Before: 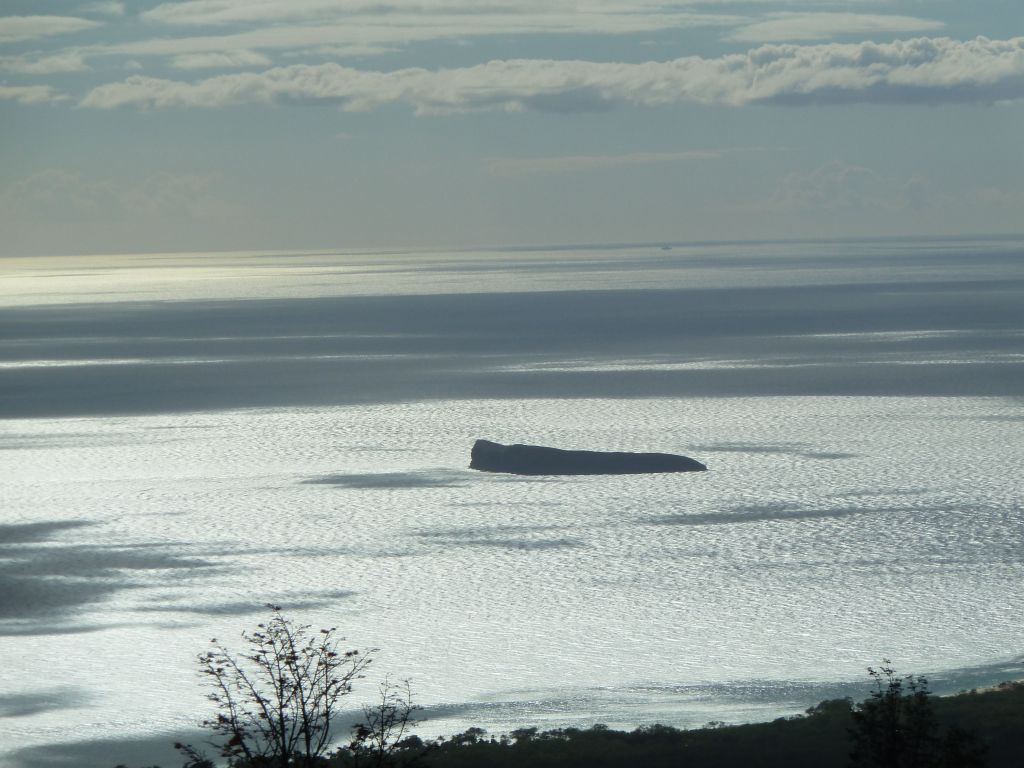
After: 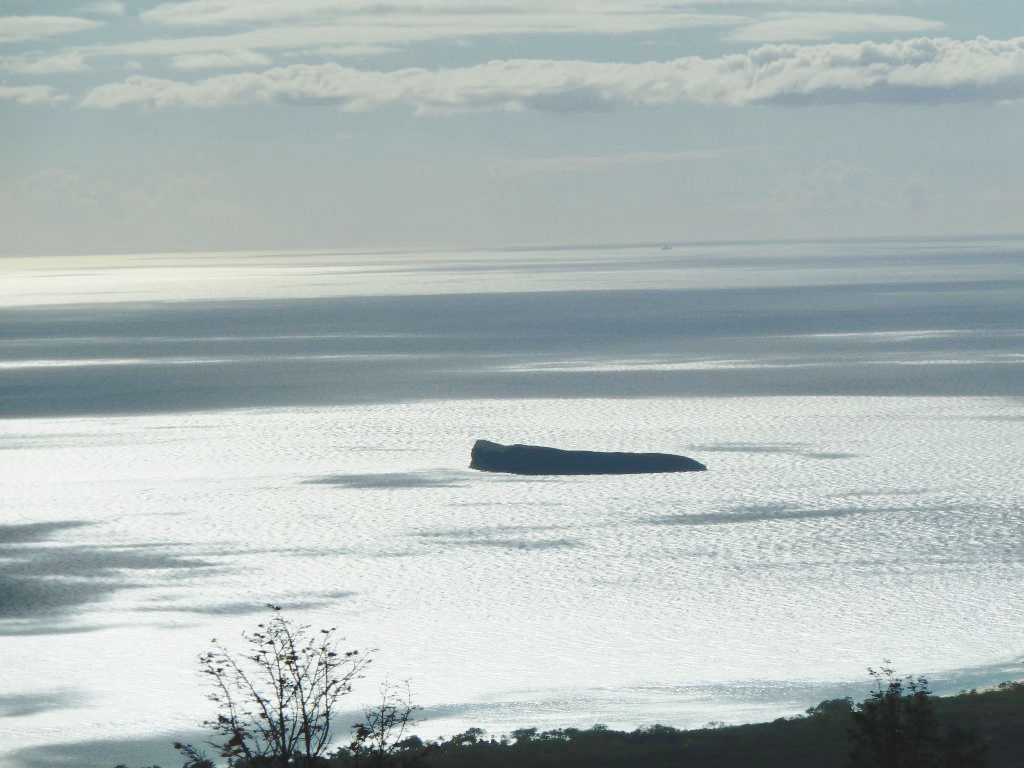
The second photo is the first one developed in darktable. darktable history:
base curve: curves: ch0 [(0, 0.007) (0.028, 0.063) (0.121, 0.311) (0.46, 0.743) (0.859, 0.957) (1, 1)], exposure shift 0.01, preserve colors none
shadows and highlights: low approximation 0.01, soften with gaussian
contrast equalizer: y [[0.6 ×6], [0.55 ×6], [0 ×6], [0 ×6], [0 ×6]], mix -0.186
